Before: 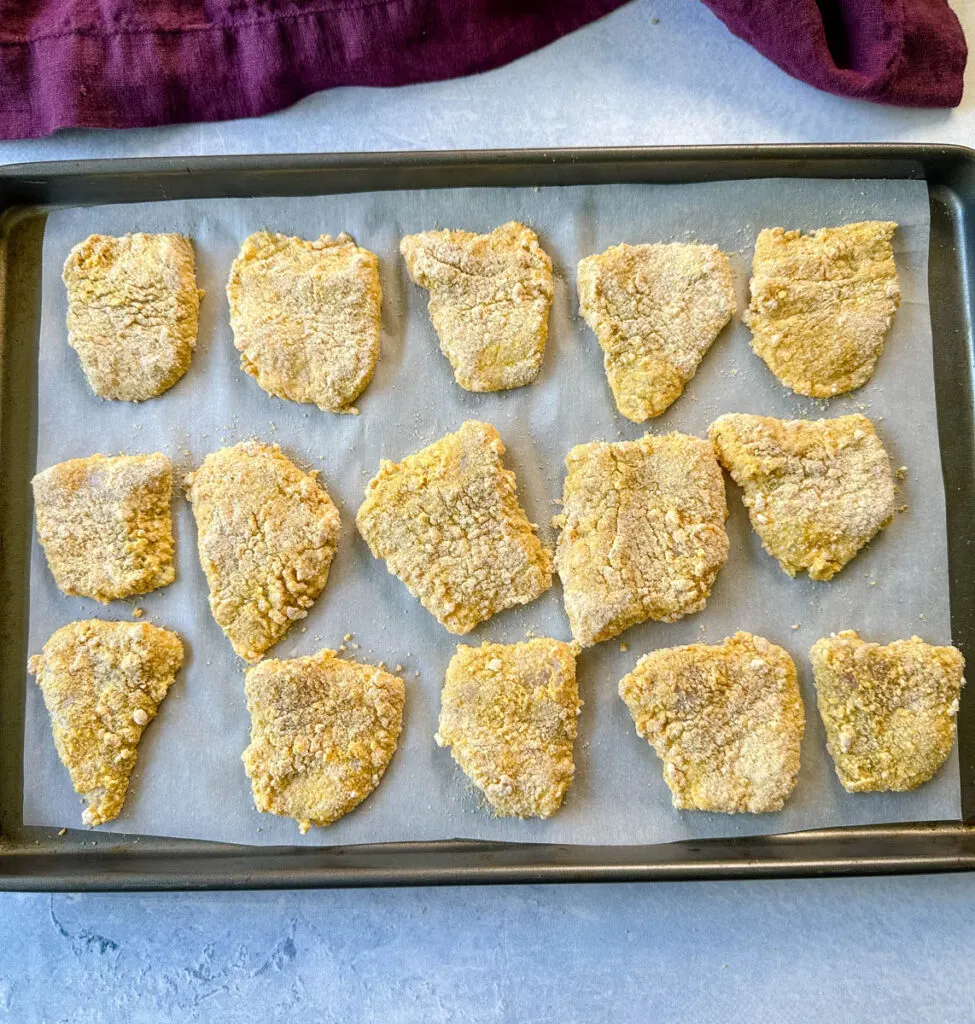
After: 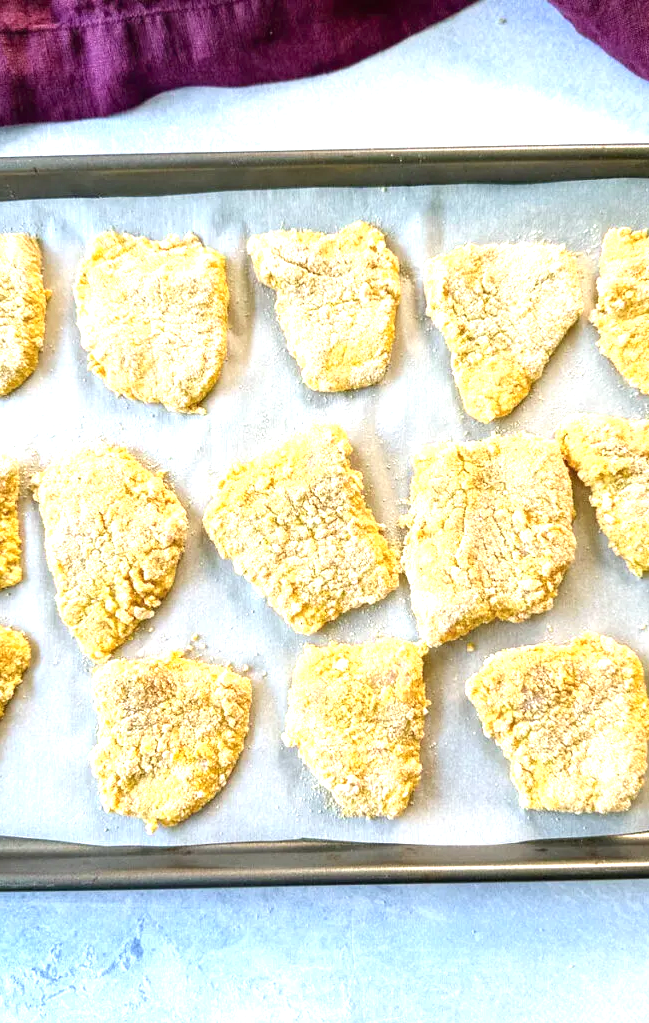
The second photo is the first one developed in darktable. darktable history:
exposure: black level correction 0, exposure 1.1 EV, compensate exposure bias true, compensate highlight preservation false
crop and rotate: left 15.754%, right 17.579%
